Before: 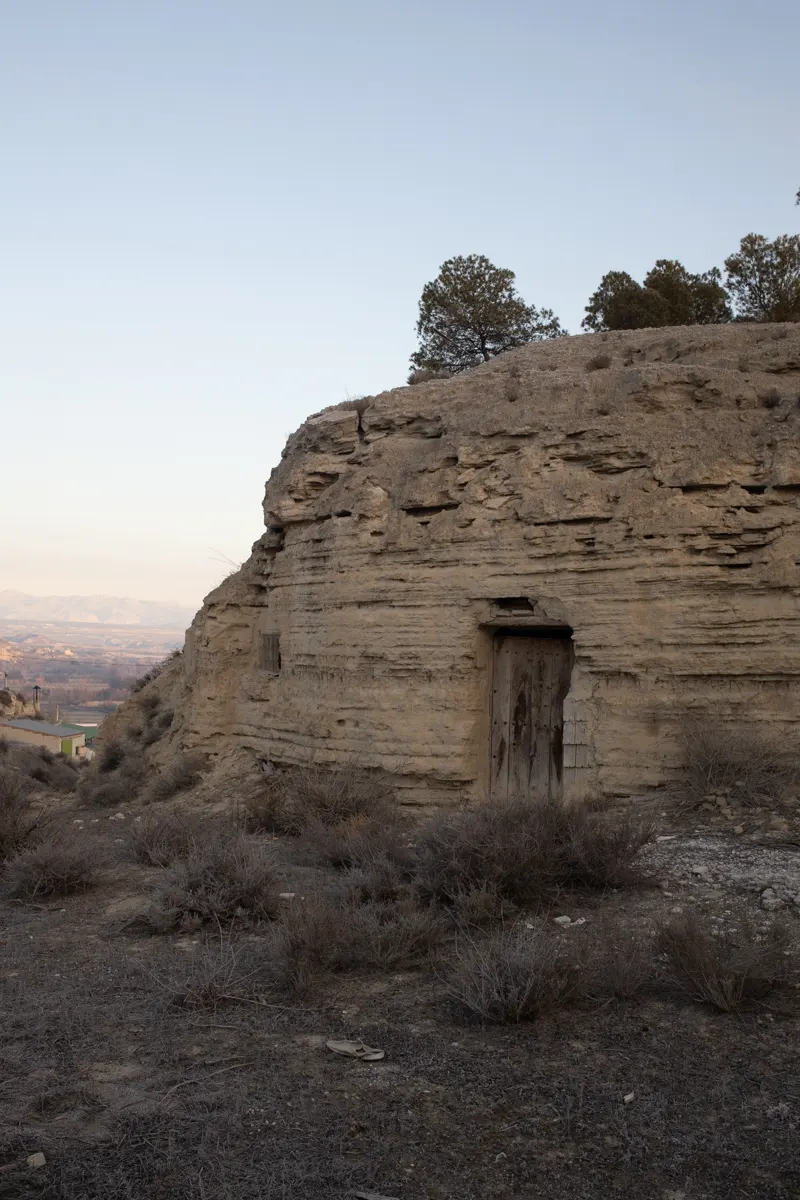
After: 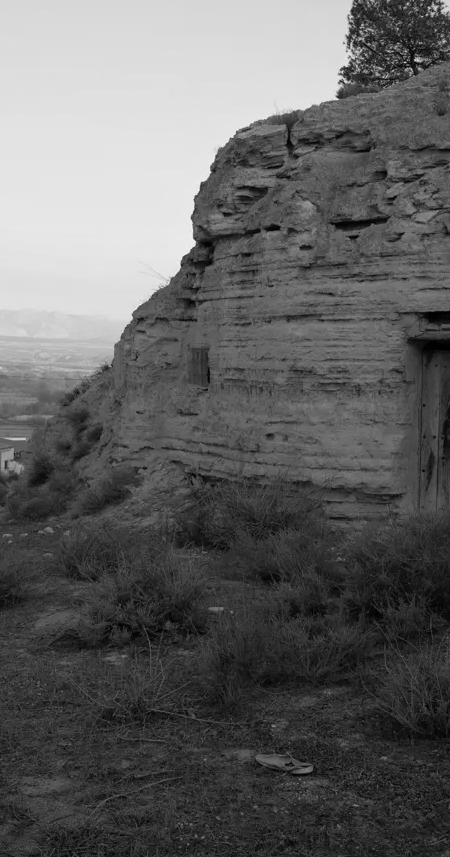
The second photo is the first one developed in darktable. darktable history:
rgb levels: mode RGB, independent channels, levels [[0, 0.5, 1], [0, 0.521, 1], [0, 0.536, 1]]
monochrome: a 73.58, b 64.21
crop: left 8.966%, top 23.852%, right 34.699%, bottom 4.703%
